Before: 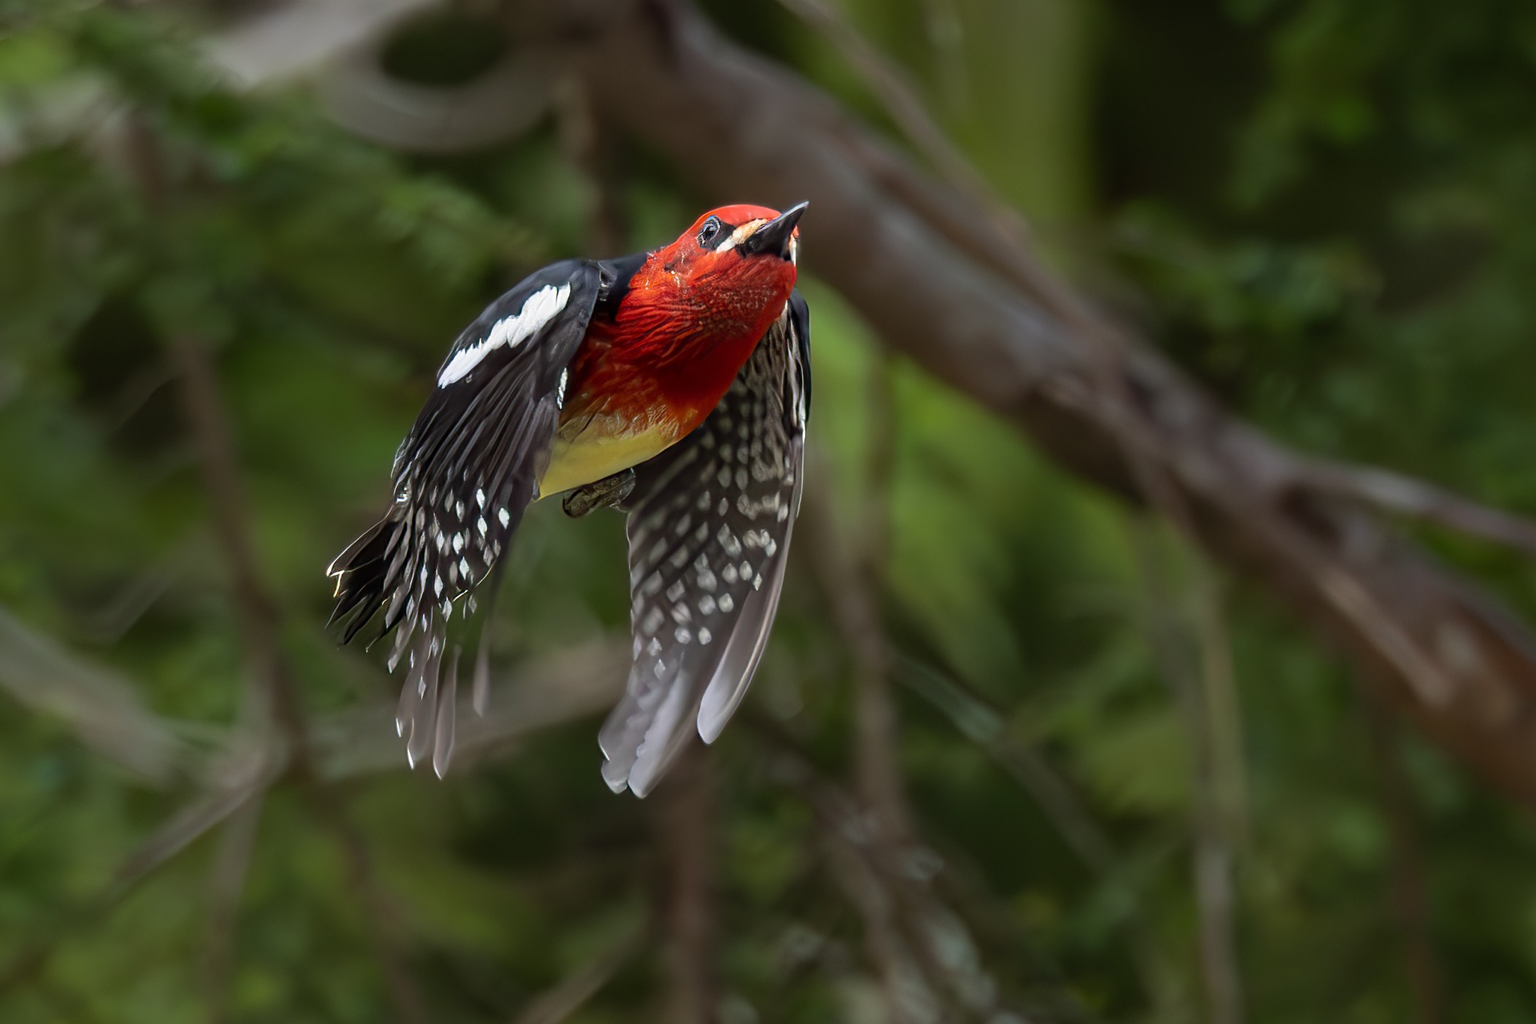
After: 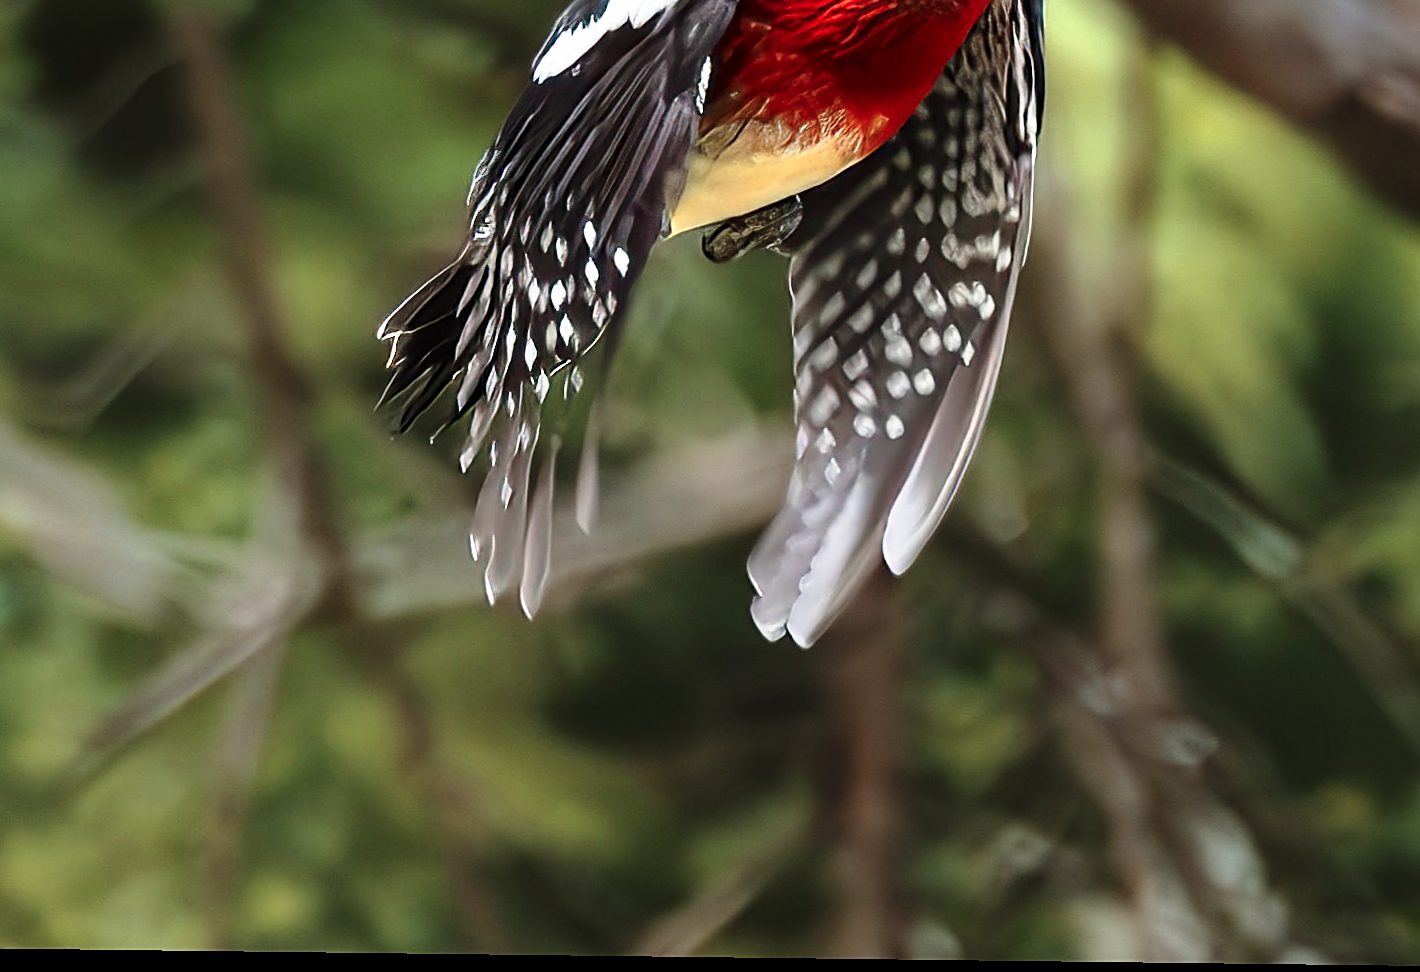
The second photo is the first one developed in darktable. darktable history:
crop and rotate: angle -0.701°, left 3.687%, top 31.992%, right 29.395%
base curve: curves: ch0 [(0, 0) (0.026, 0.03) (0.109, 0.232) (0.351, 0.748) (0.669, 0.968) (1, 1)], preserve colors none
sharpen: on, module defaults
color zones: curves: ch0 [(0, 0.473) (0.001, 0.473) (0.226, 0.548) (0.4, 0.589) (0.525, 0.54) (0.728, 0.403) (0.999, 0.473) (1, 0.473)]; ch1 [(0, 0.619) (0.001, 0.619) (0.234, 0.388) (0.4, 0.372) (0.528, 0.422) (0.732, 0.53) (0.999, 0.619) (1, 0.619)]; ch2 [(0, 0.547) (0.001, 0.547) (0.226, 0.45) (0.4, 0.525) (0.525, 0.585) (0.8, 0.511) (0.999, 0.547) (1, 0.547)]
contrast brightness saturation: saturation -0.045
